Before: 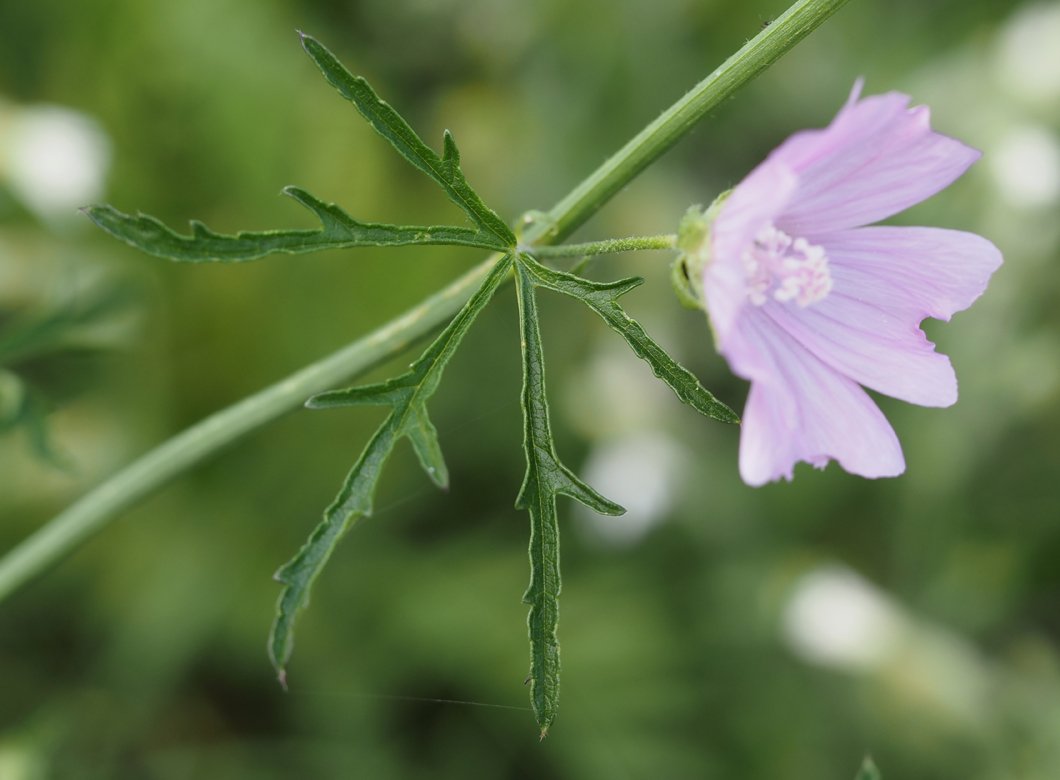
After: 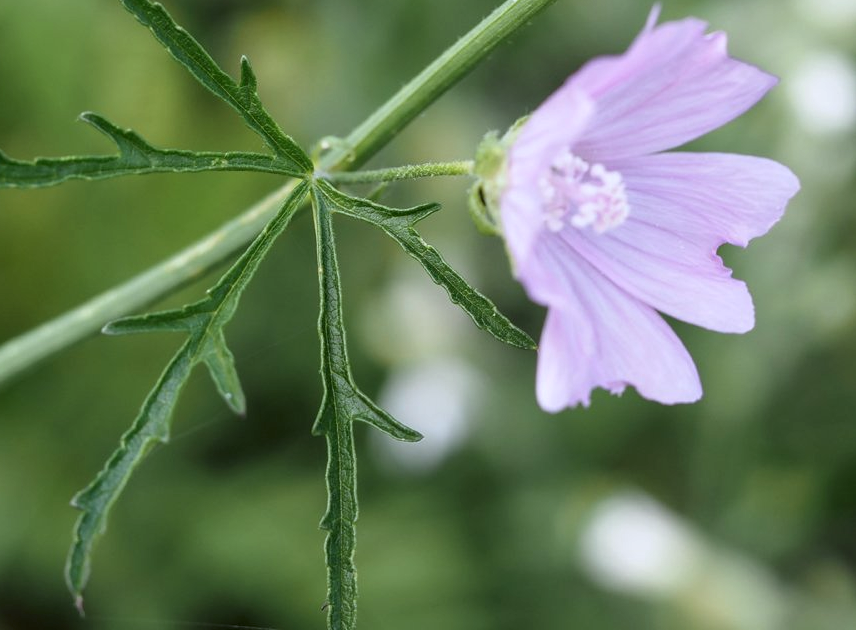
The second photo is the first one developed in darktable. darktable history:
color calibration: illuminant as shot in camera, x 0.358, y 0.373, temperature 4628.91 K
crop: left 19.159%, top 9.58%, bottom 9.58%
local contrast: detail 130%
exposure: compensate highlight preservation false
